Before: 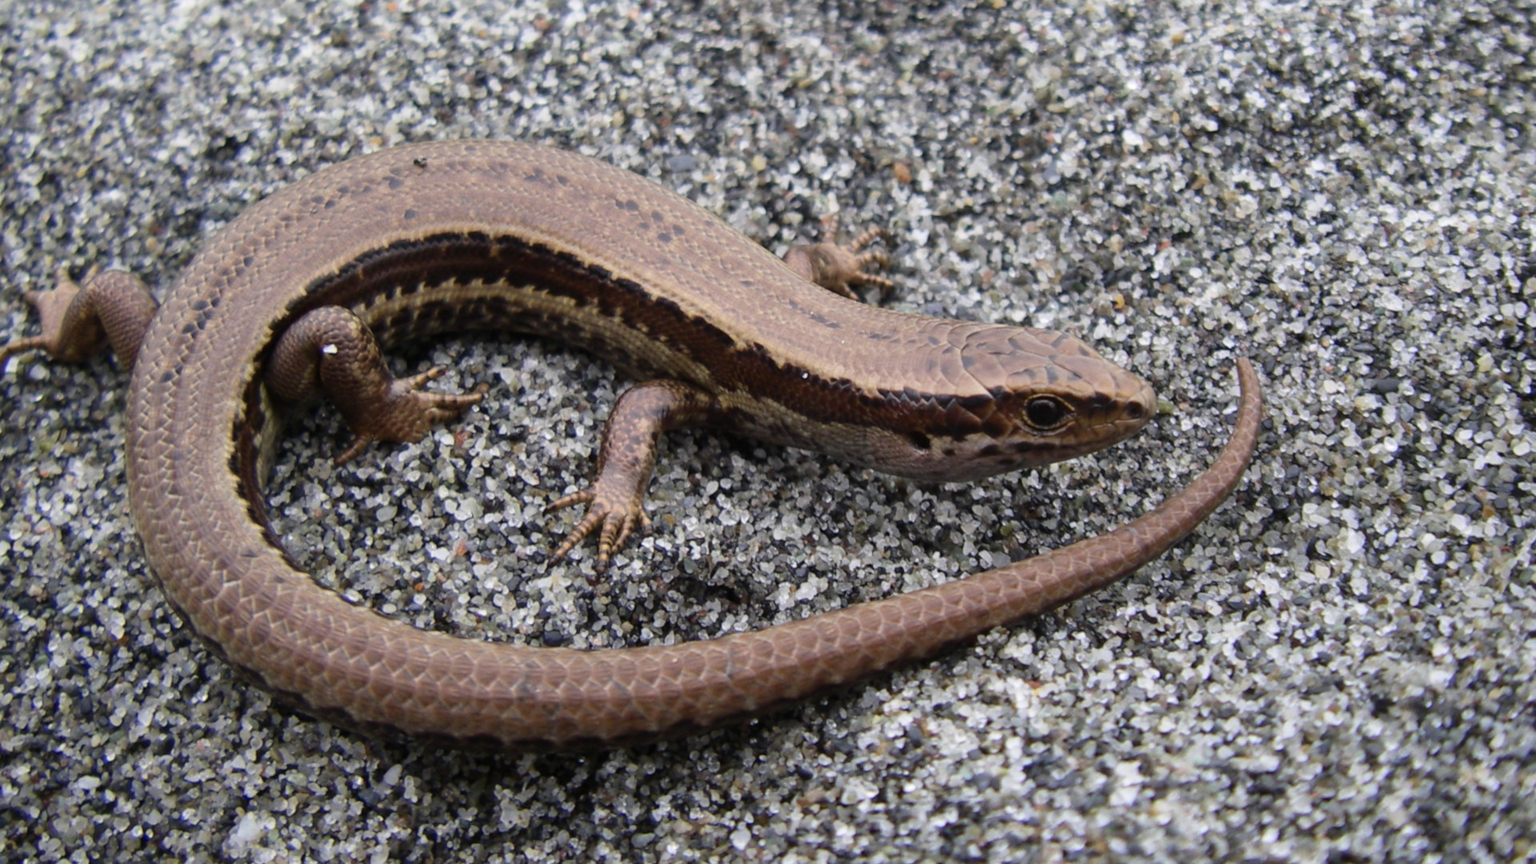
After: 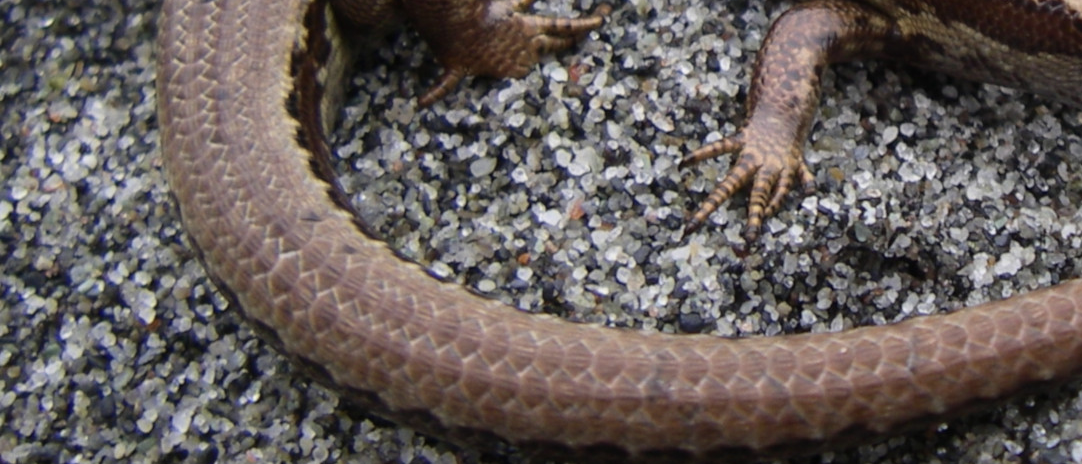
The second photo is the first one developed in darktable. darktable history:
contrast equalizer: octaves 7, y [[0.5, 0.5, 0.472, 0.5, 0.5, 0.5], [0.5 ×6], [0.5 ×6], [0 ×6], [0 ×6]], mix 0.288
contrast brightness saturation: saturation -0.038
crop: top 44.035%, right 43.62%, bottom 12.959%
